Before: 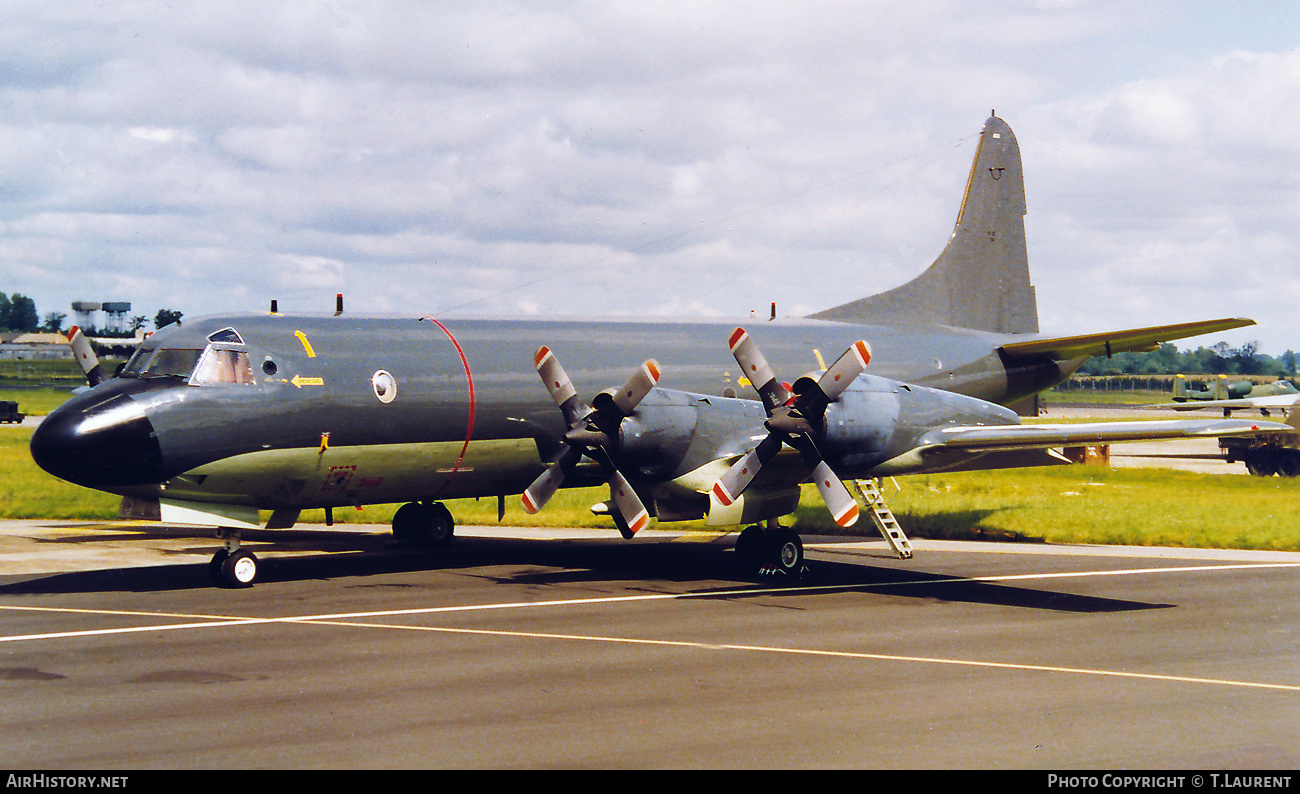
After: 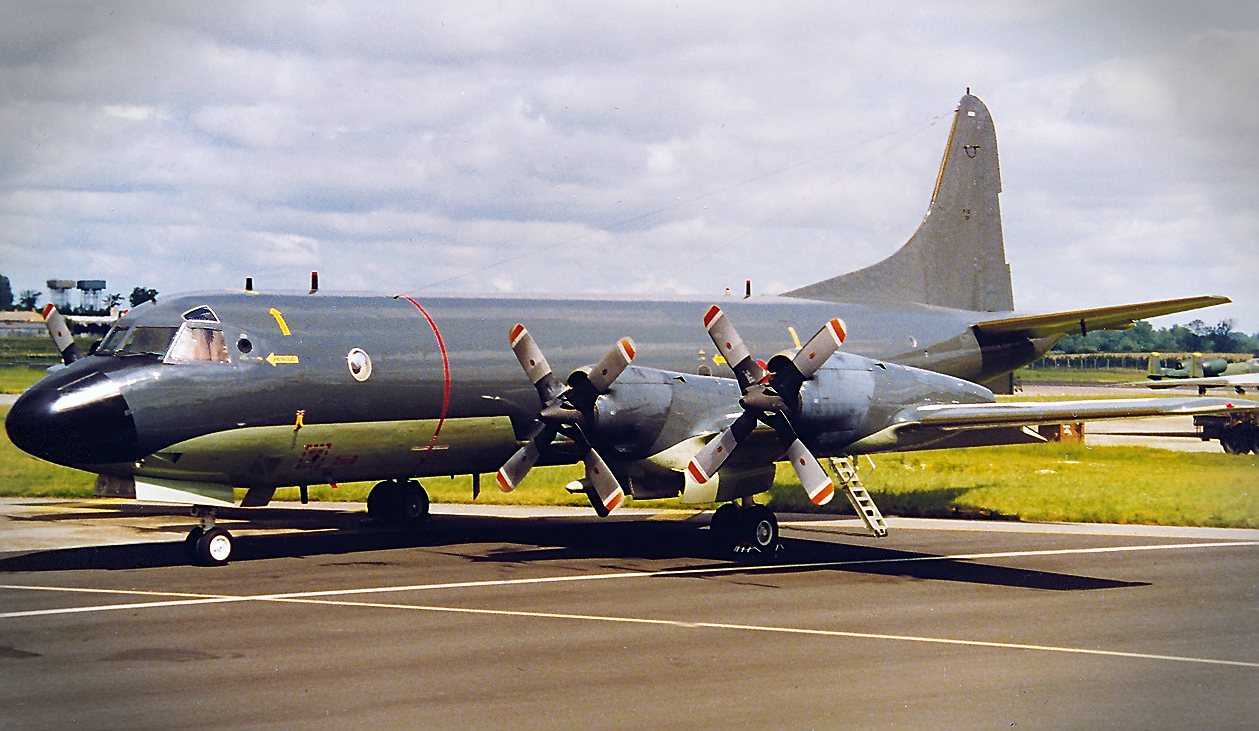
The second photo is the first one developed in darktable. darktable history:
sharpen: amount 0.493
crop: left 1.936%, top 2.831%, right 1.183%, bottom 4.978%
vignetting: fall-off start 90.61%, fall-off radius 38.7%, width/height ratio 1.224, shape 1.3, dithering 8-bit output
